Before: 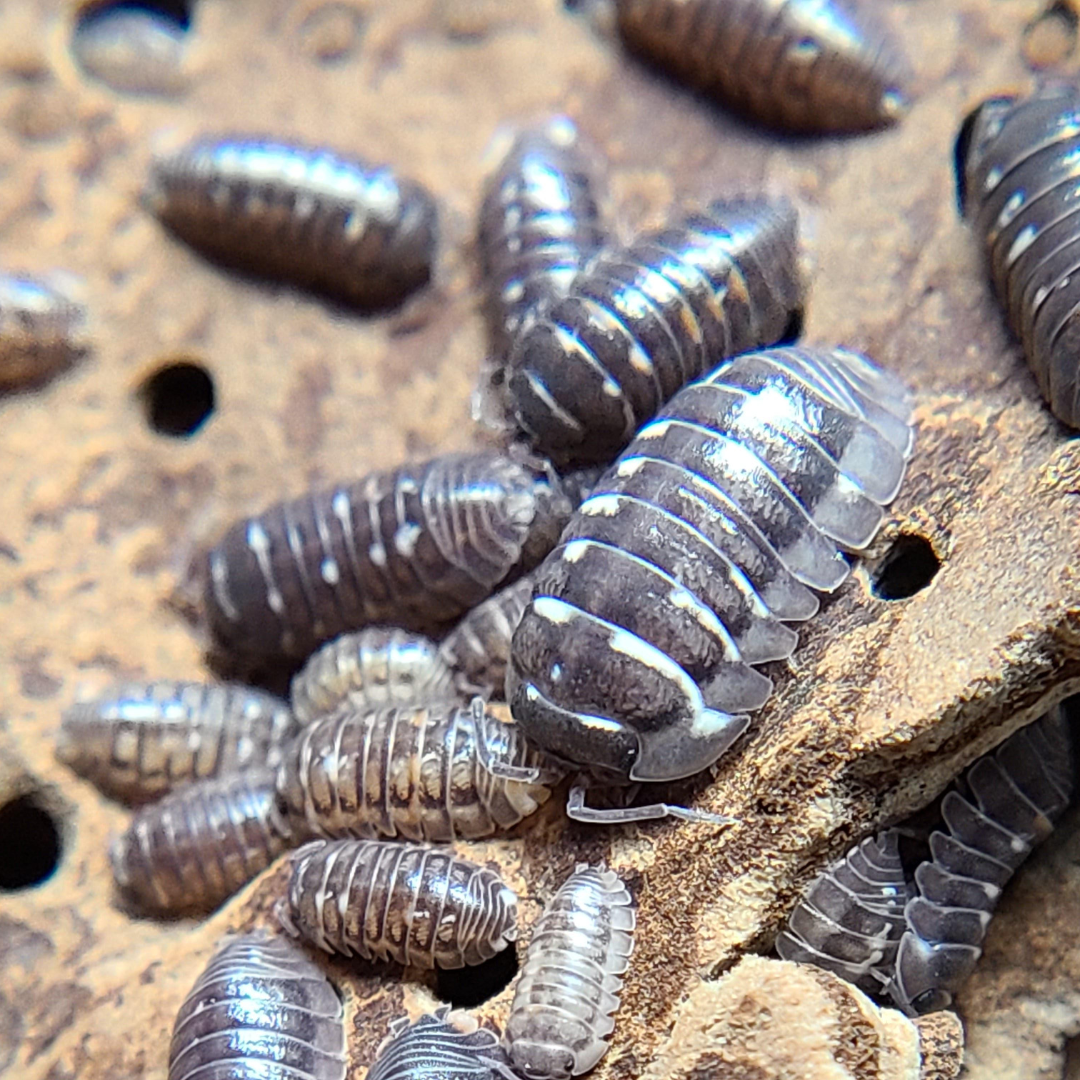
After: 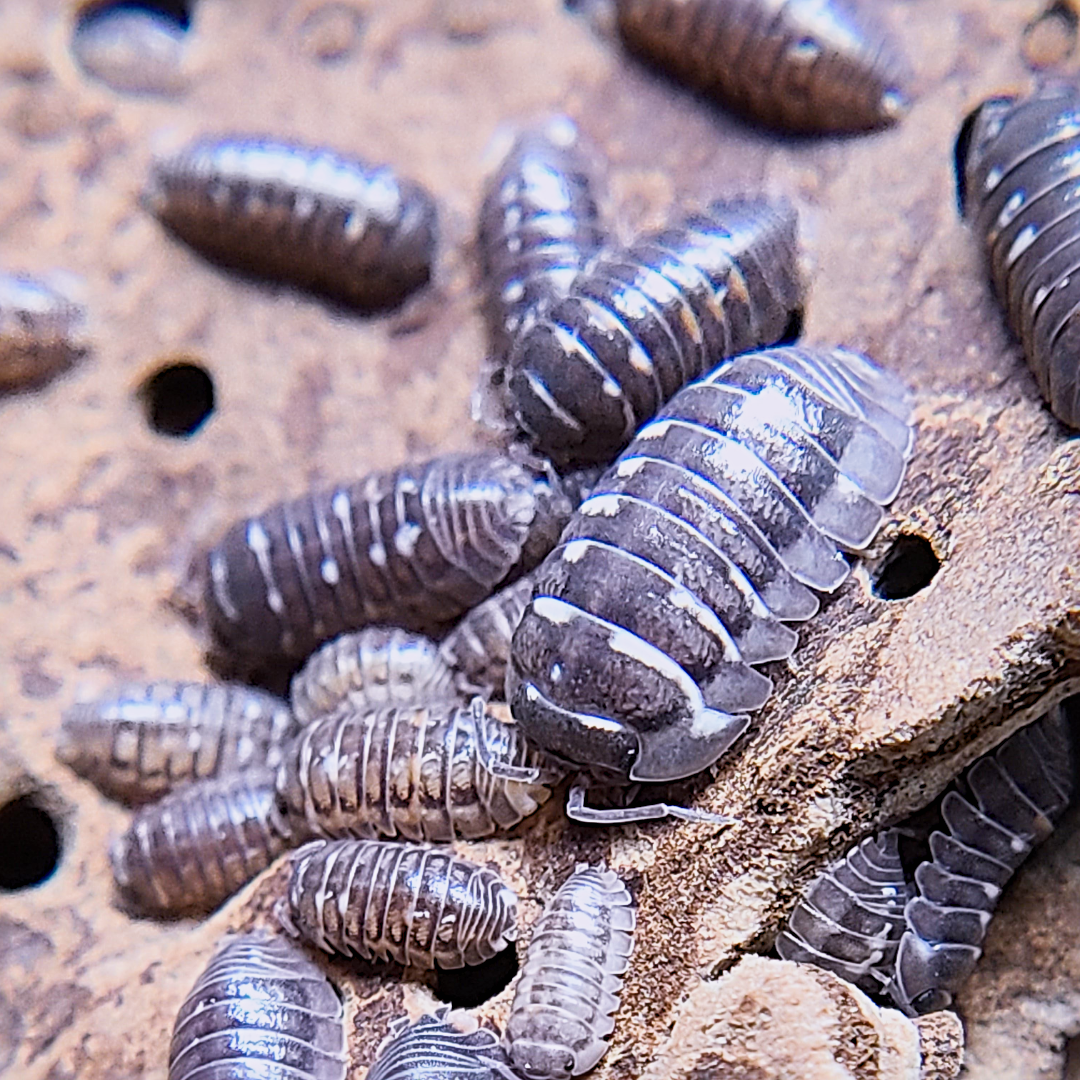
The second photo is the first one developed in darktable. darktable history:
sharpen: radius 4
sigmoid: contrast 1.22, skew 0.65
white balance: red 1.042, blue 1.17
tone equalizer: on, module defaults
